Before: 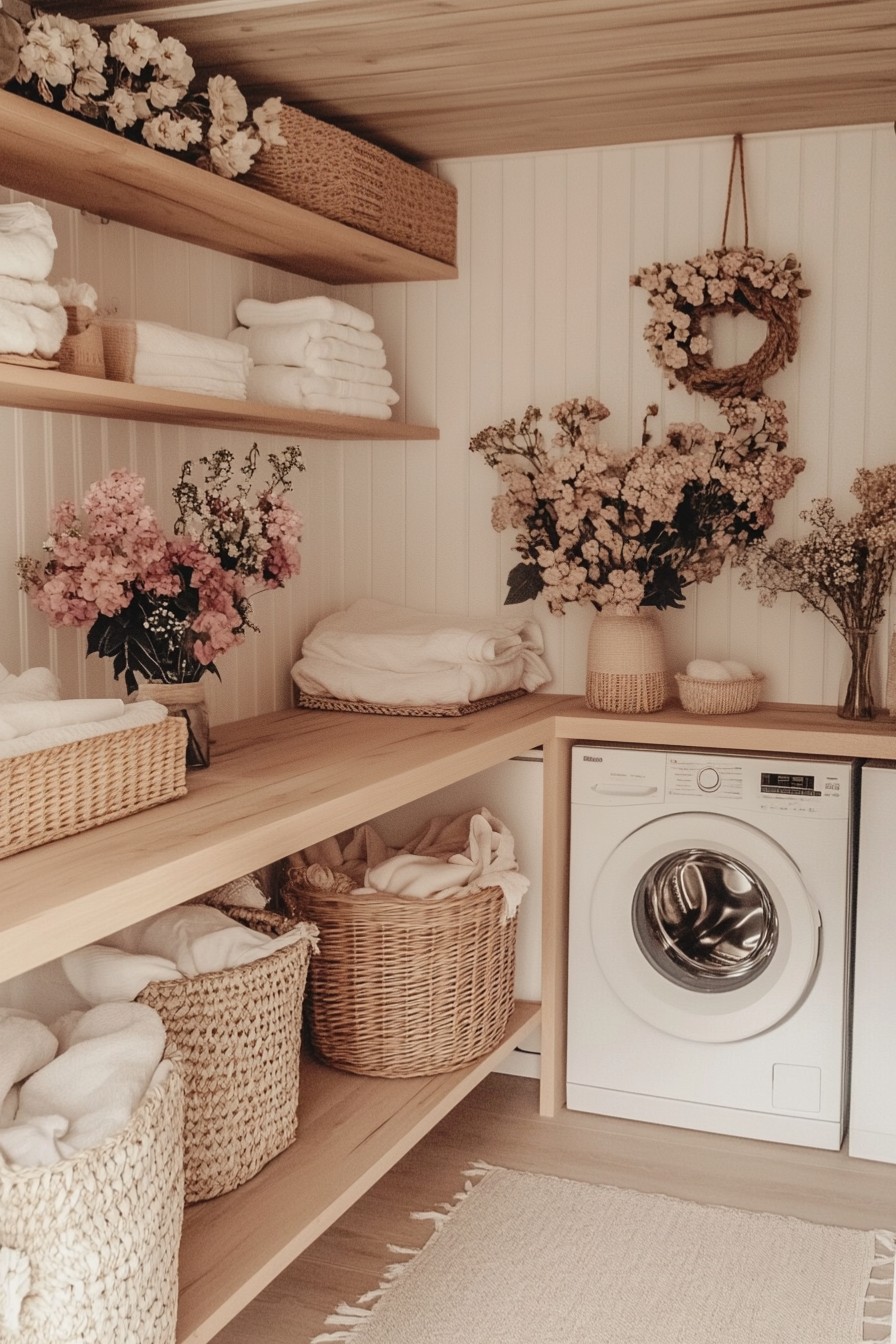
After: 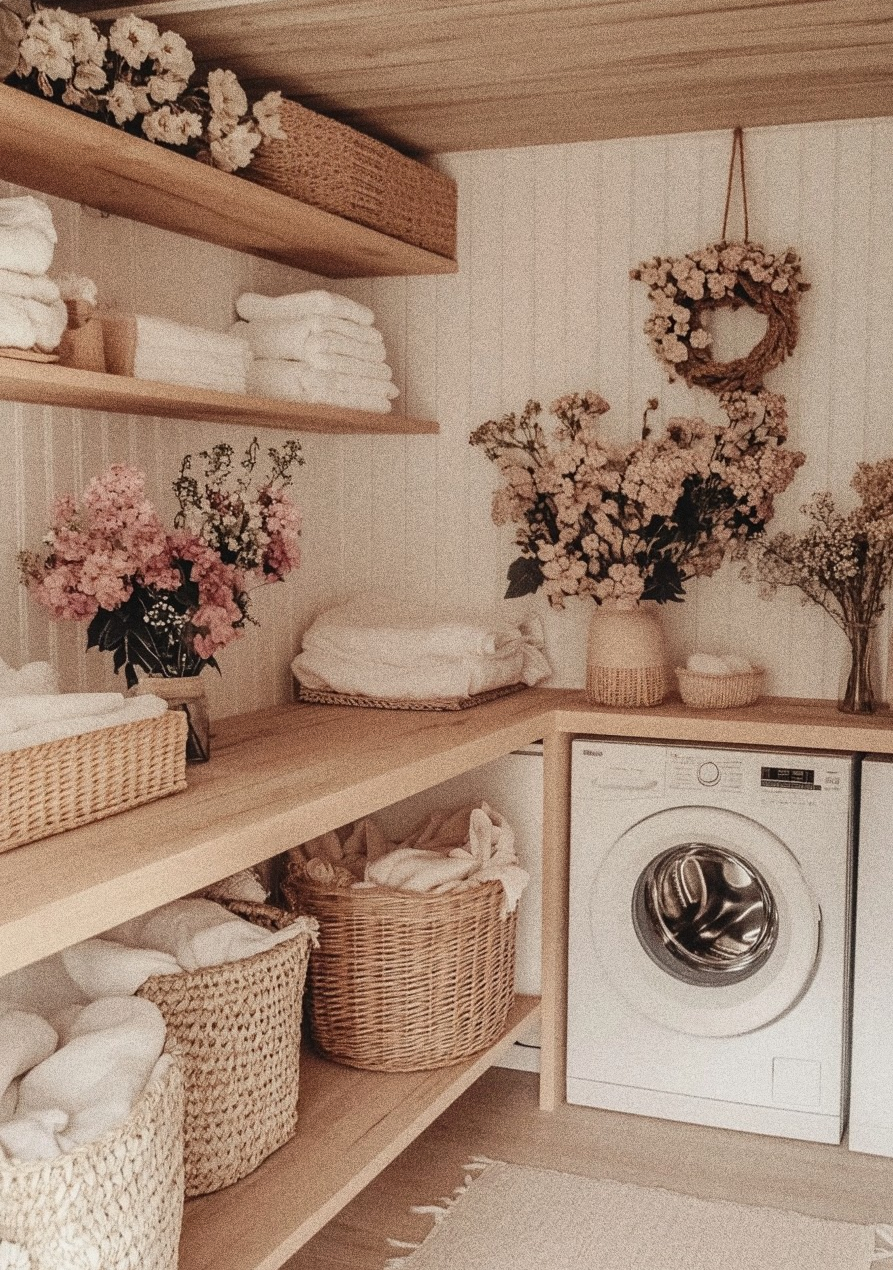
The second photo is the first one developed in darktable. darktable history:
grain: strength 49.07%
crop: top 0.448%, right 0.264%, bottom 5.045%
